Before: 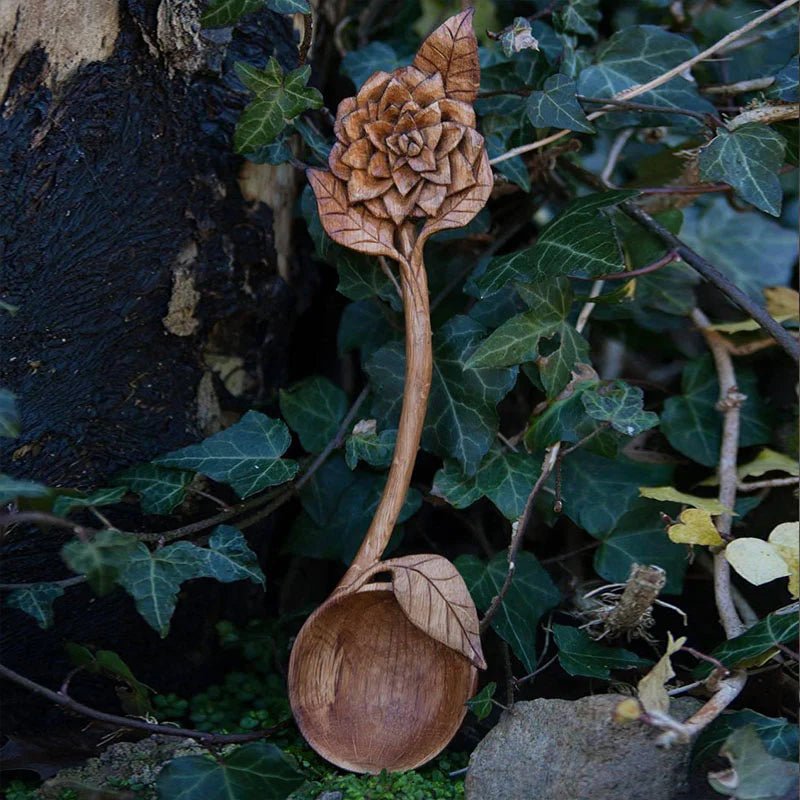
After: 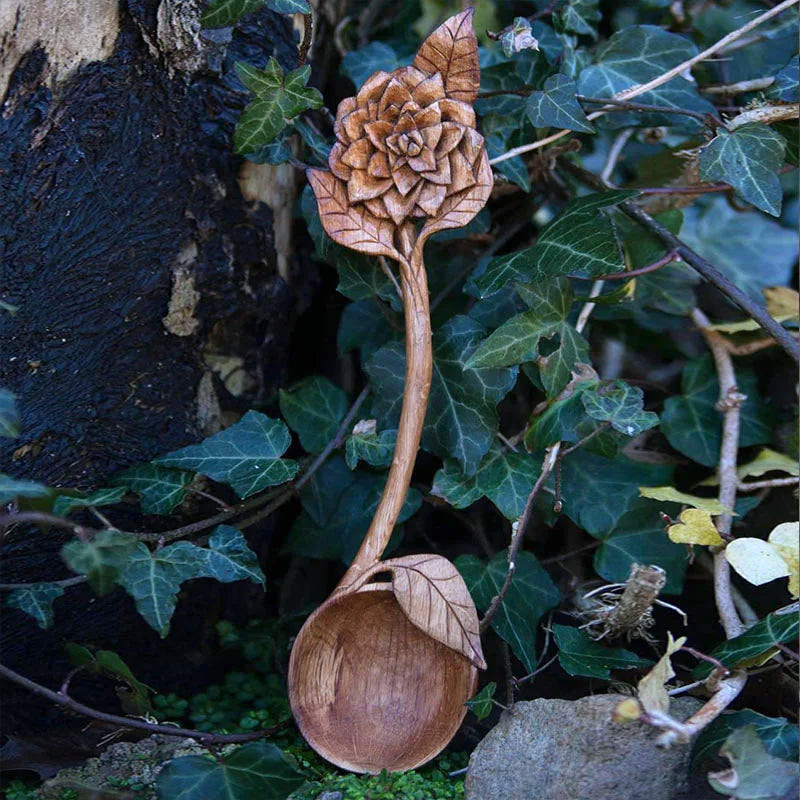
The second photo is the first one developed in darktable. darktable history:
exposure: exposure 0.6 EV, compensate highlight preservation false
white balance: red 0.986, blue 1.01
color calibration: illuminant as shot in camera, x 0.358, y 0.373, temperature 4628.91 K
